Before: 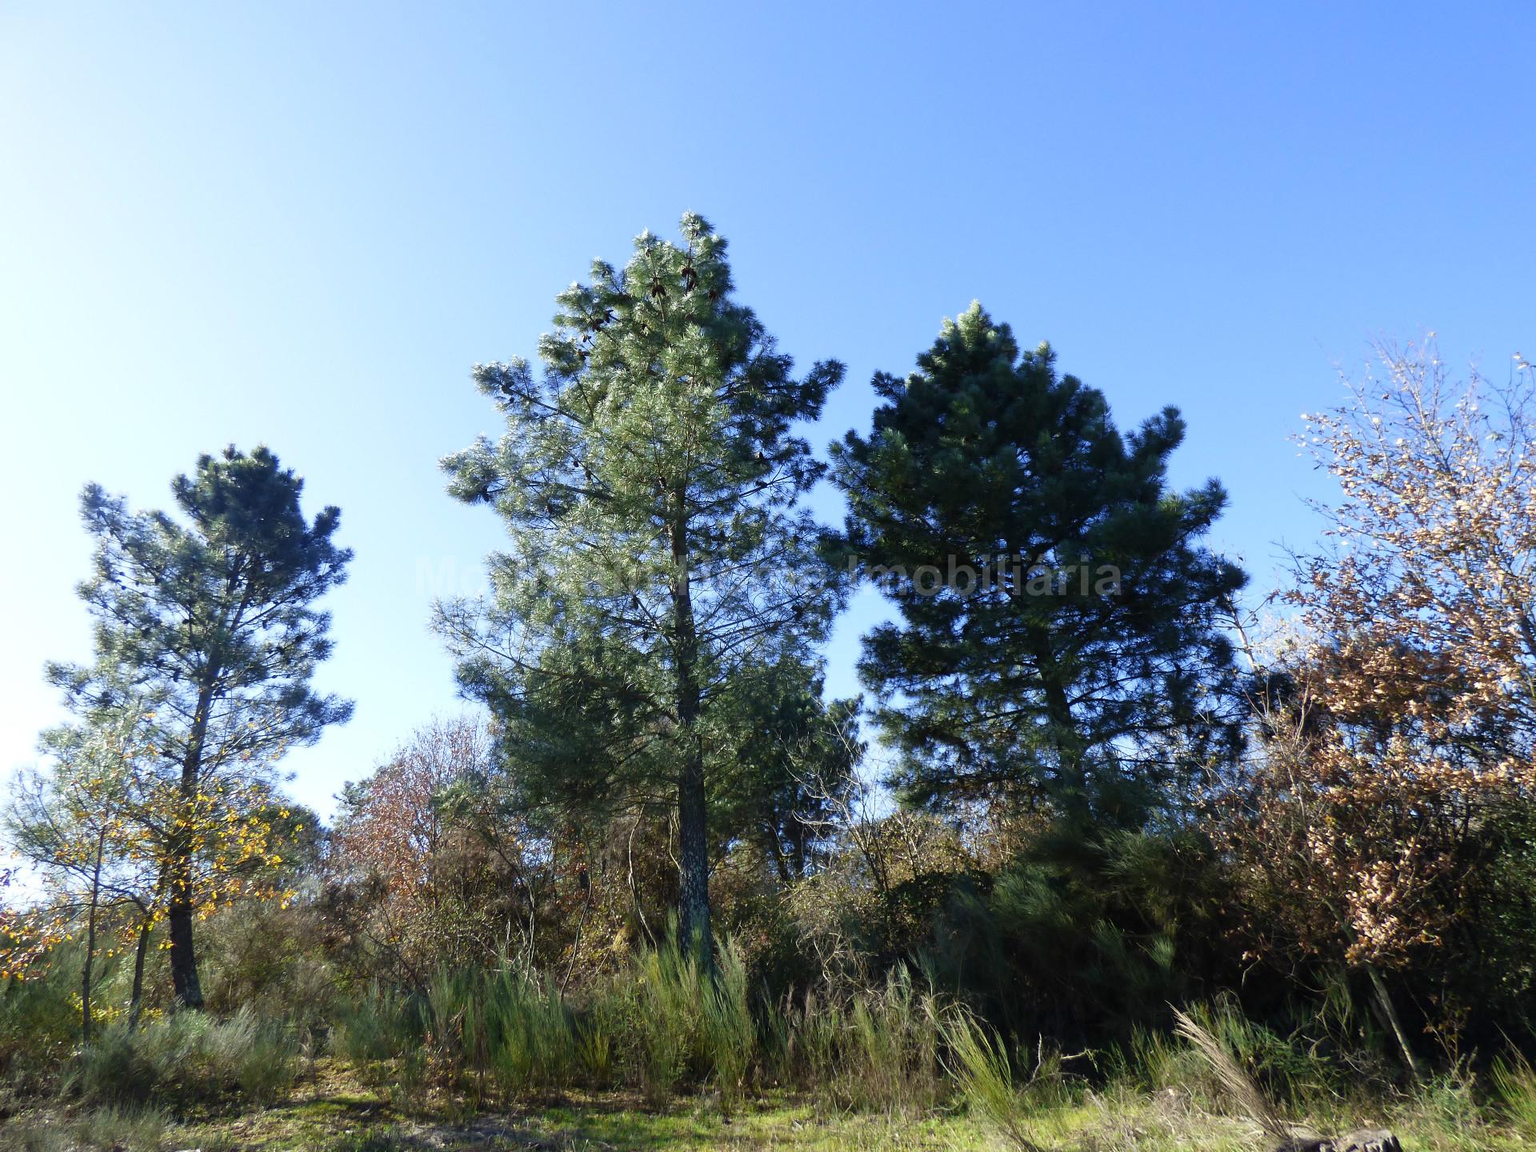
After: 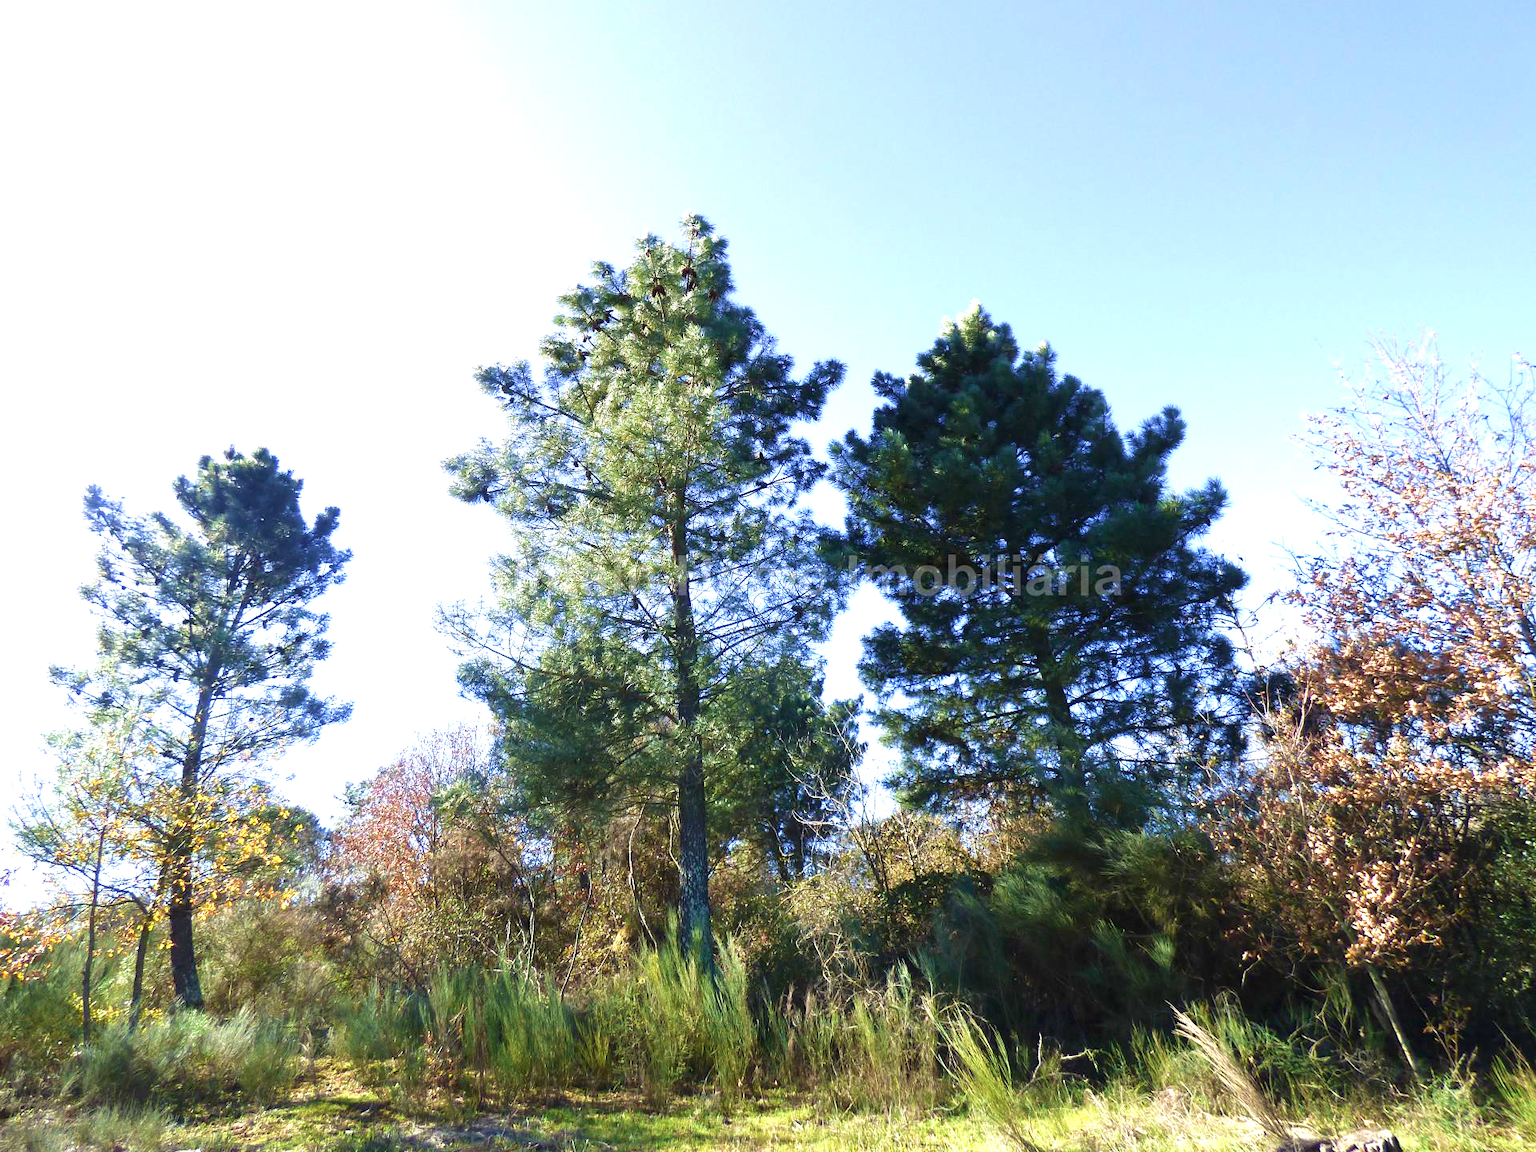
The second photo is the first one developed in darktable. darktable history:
exposure: black level correction 0, exposure 1.1 EV, compensate exposure bias true, compensate highlight preservation false
velvia: strength 39.63%
graduated density: density 0.38 EV, hardness 21%, rotation -6.11°, saturation 32%
